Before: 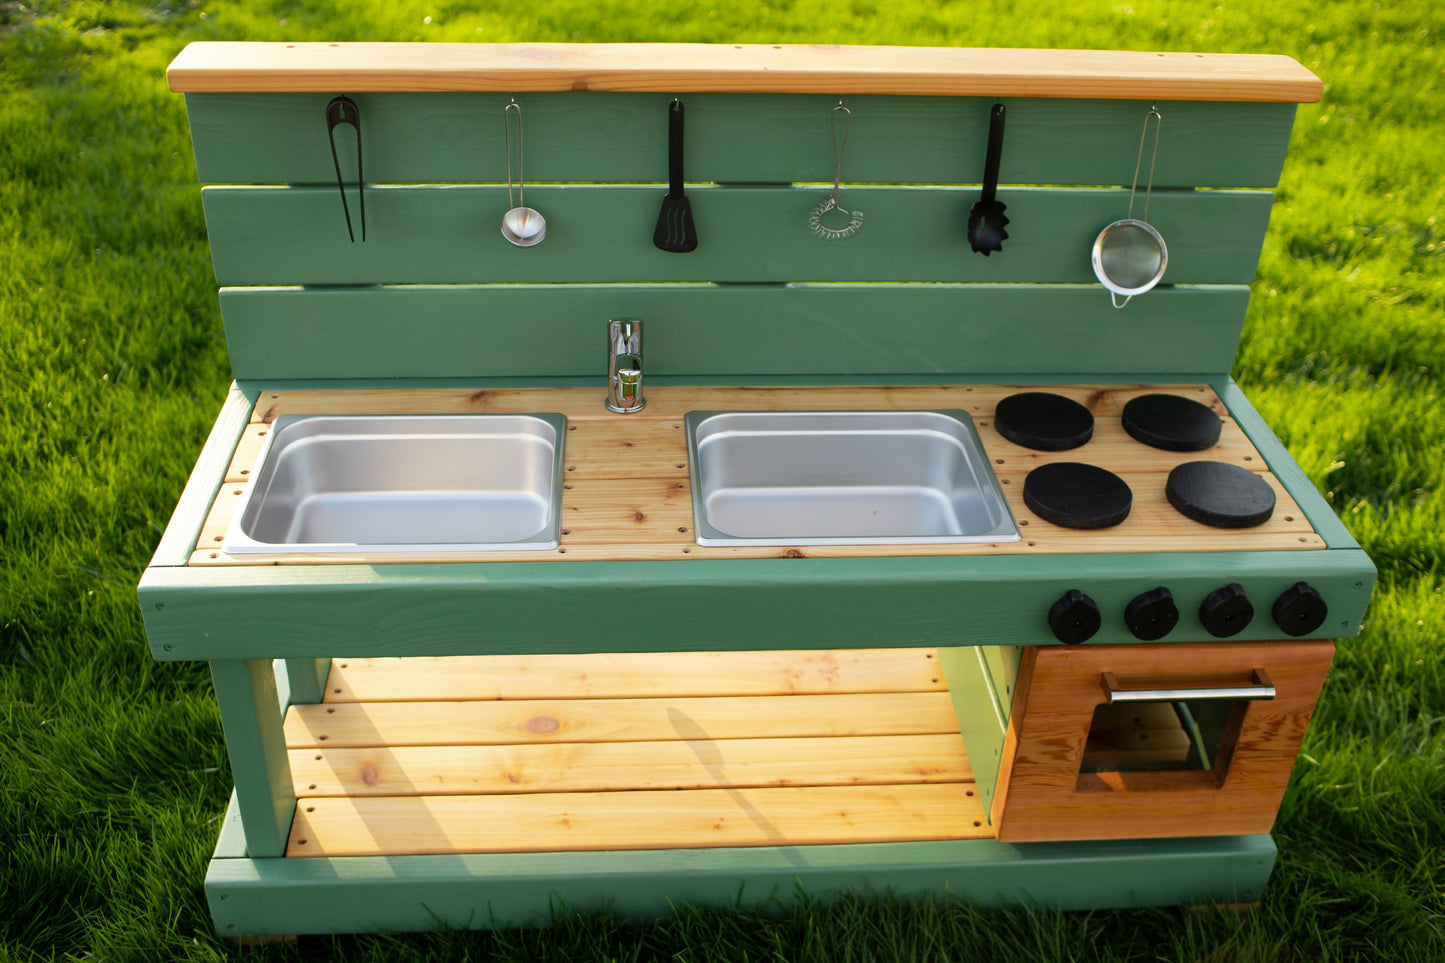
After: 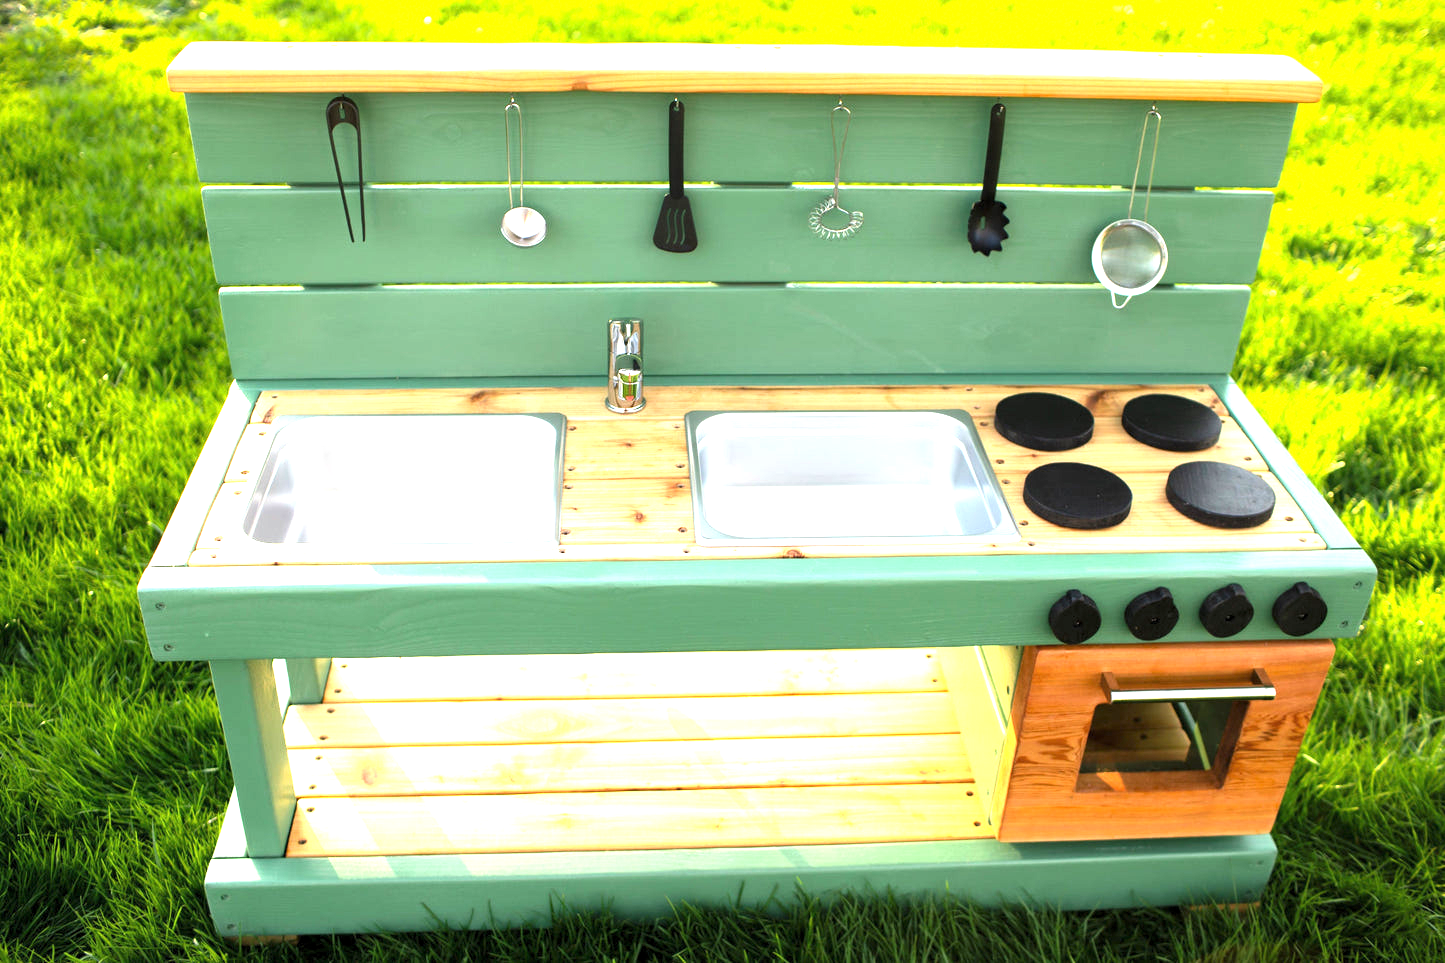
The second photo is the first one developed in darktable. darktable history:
exposure: black level correction 0, exposure 1.741 EV, compensate highlight preservation false
levels: levels [0.026, 0.507, 0.987]
